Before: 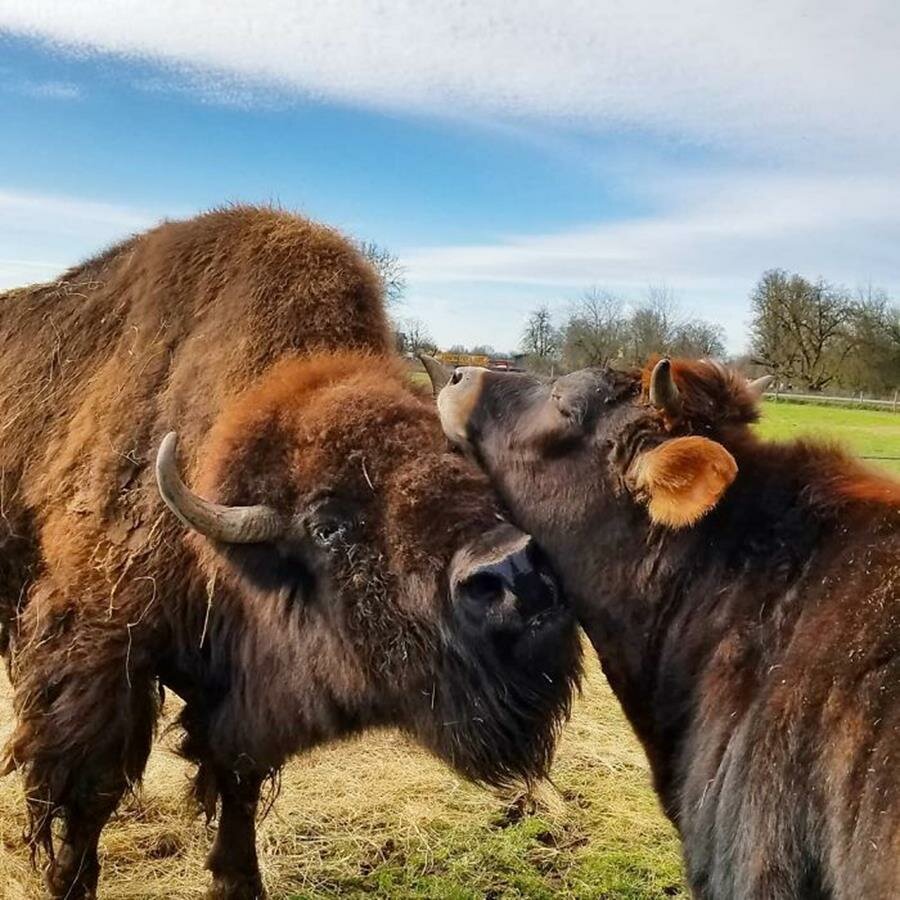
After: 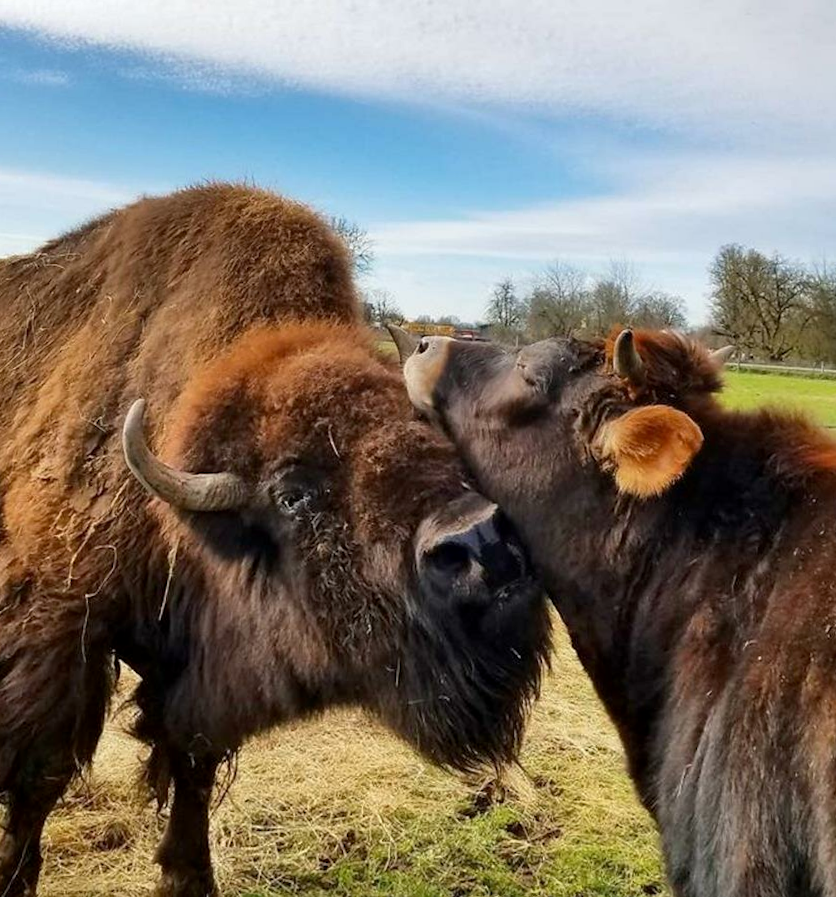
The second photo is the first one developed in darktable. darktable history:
rotate and perspective: rotation 0.215°, lens shift (vertical) -0.139, crop left 0.069, crop right 0.939, crop top 0.002, crop bottom 0.996
exposure: black level correction 0.001, compensate highlight preservation false
